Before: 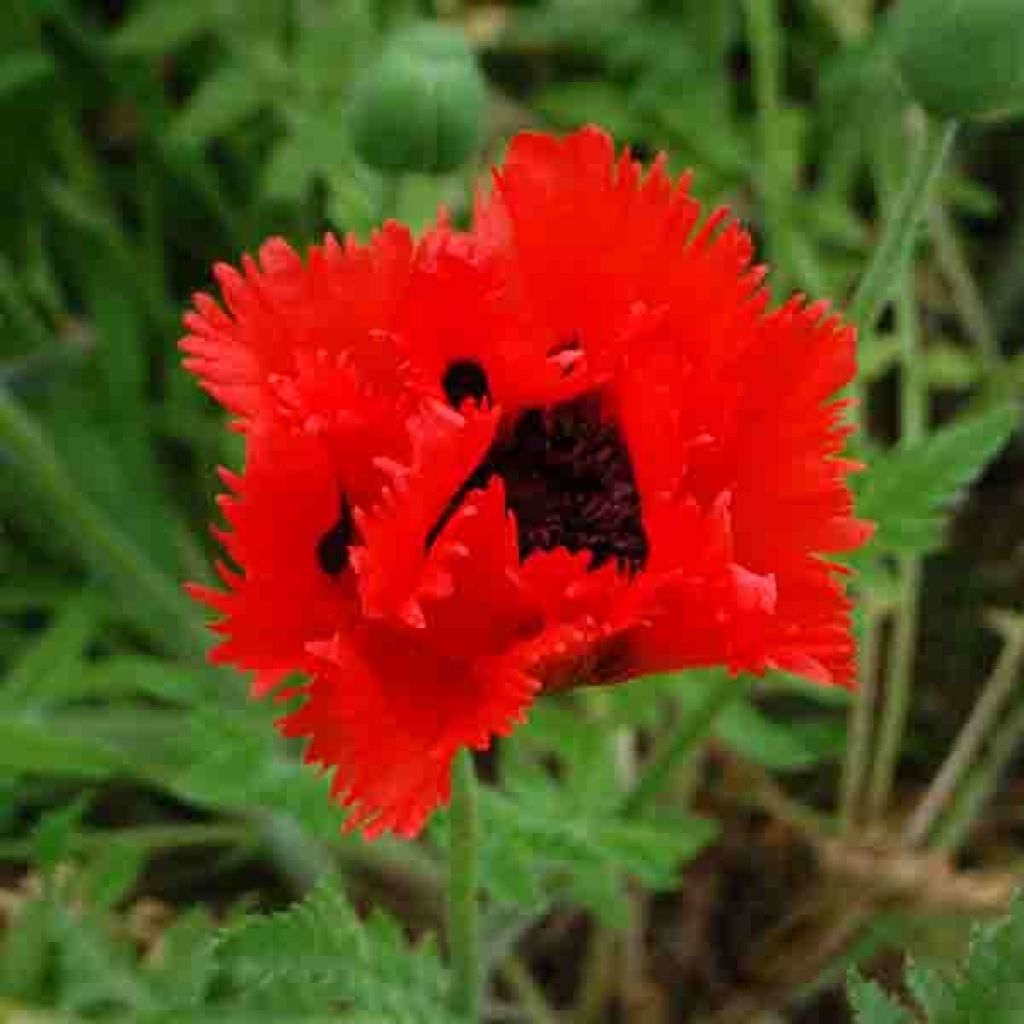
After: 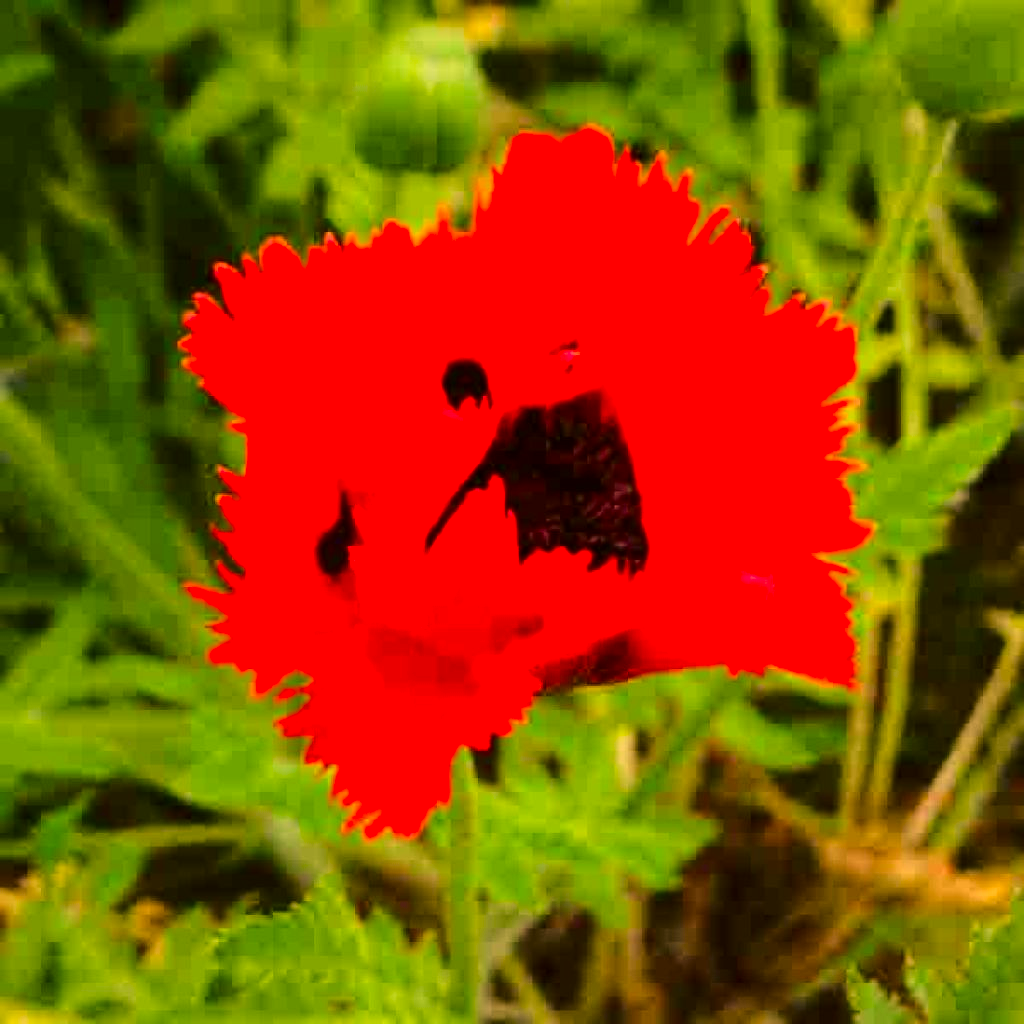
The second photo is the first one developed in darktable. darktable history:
exposure: exposure -0.028 EV, compensate highlight preservation false
color balance rgb: highlights gain › luminance 14.645%, perceptual saturation grading › global saturation 19.88%
color correction: highlights a* 18.37, highlights b* 35.5, shadows a* 1.09, shadows b* 5.95, saturation 1.05
base curve: curves: ch0 [(0, 0) (0.028, 0.03) (0.121, 0.232) (0.46, 0.748) (0.859, 0.968) (1, 1)]
